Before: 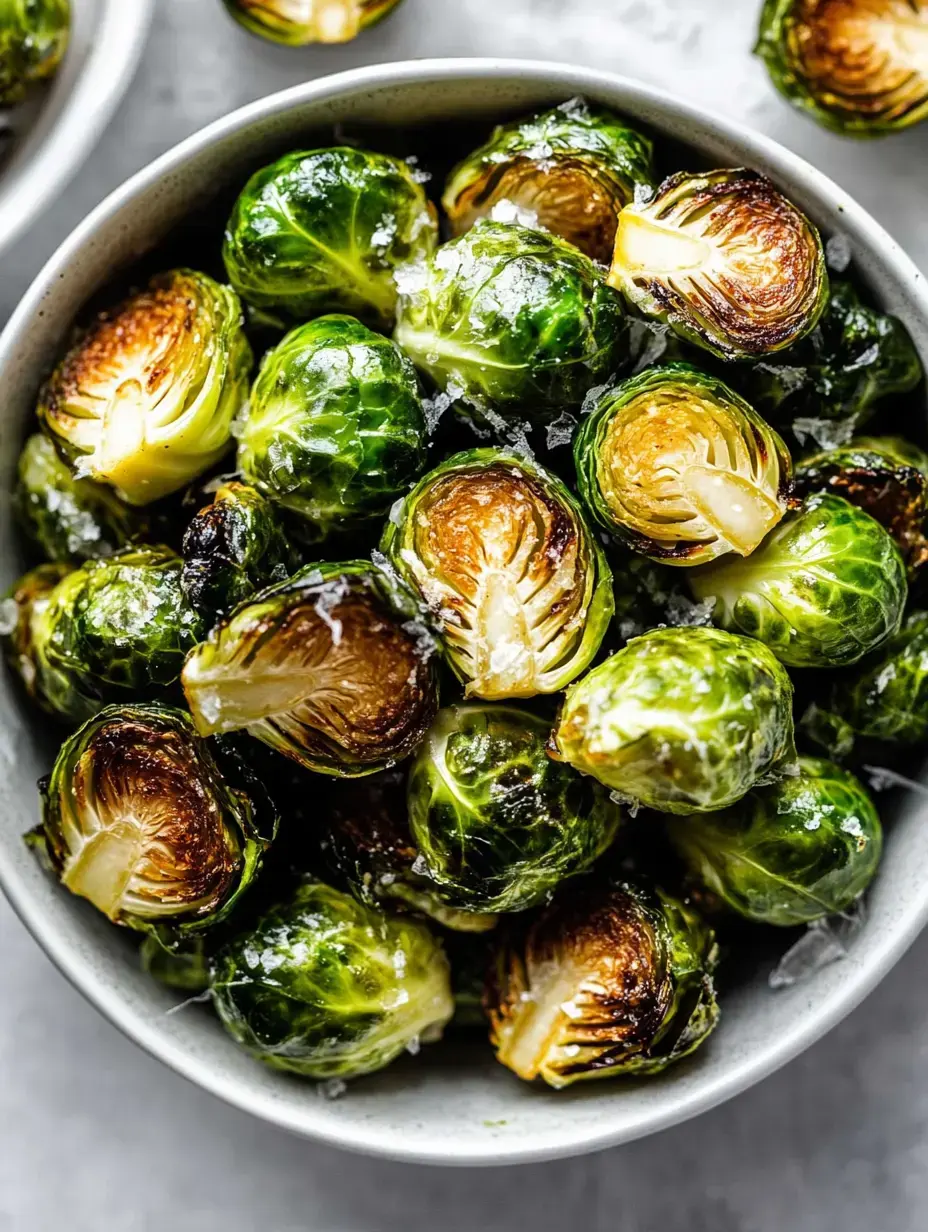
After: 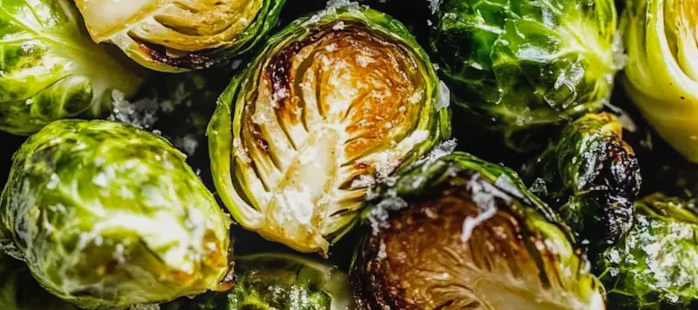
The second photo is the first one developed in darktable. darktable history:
crop and rotate: angle 16.12°, top 30.835%, bottom 35.653%
local contrast: detail 110%
exposure: exposure -0.157 EV, compensate highlight preservation false
